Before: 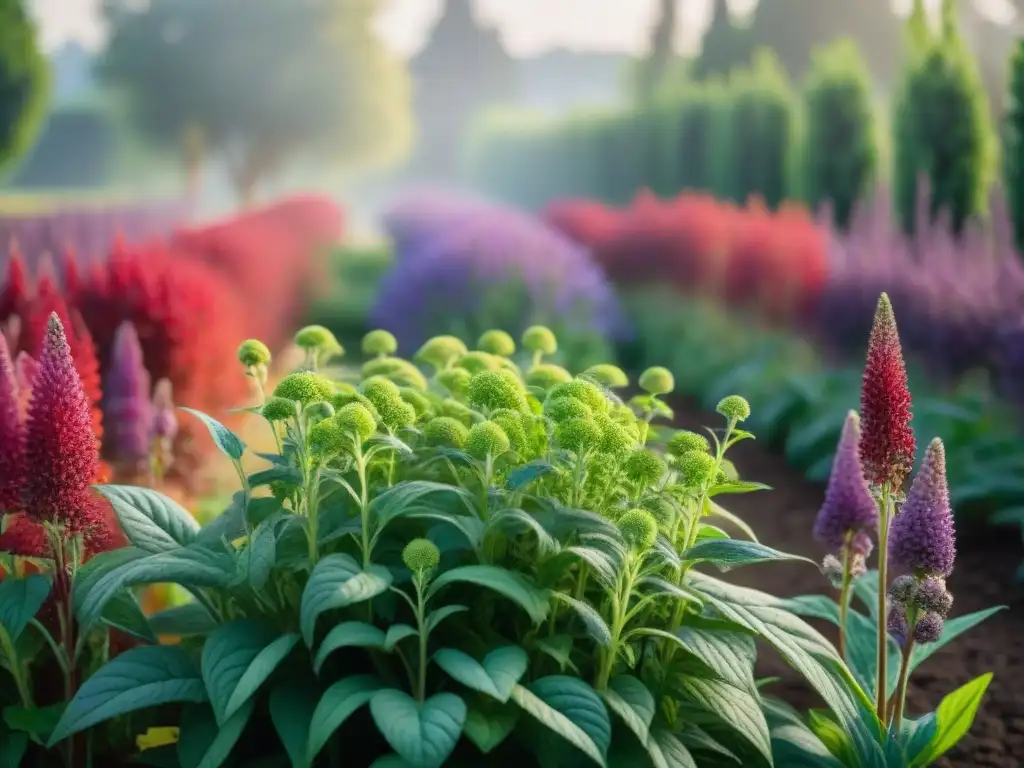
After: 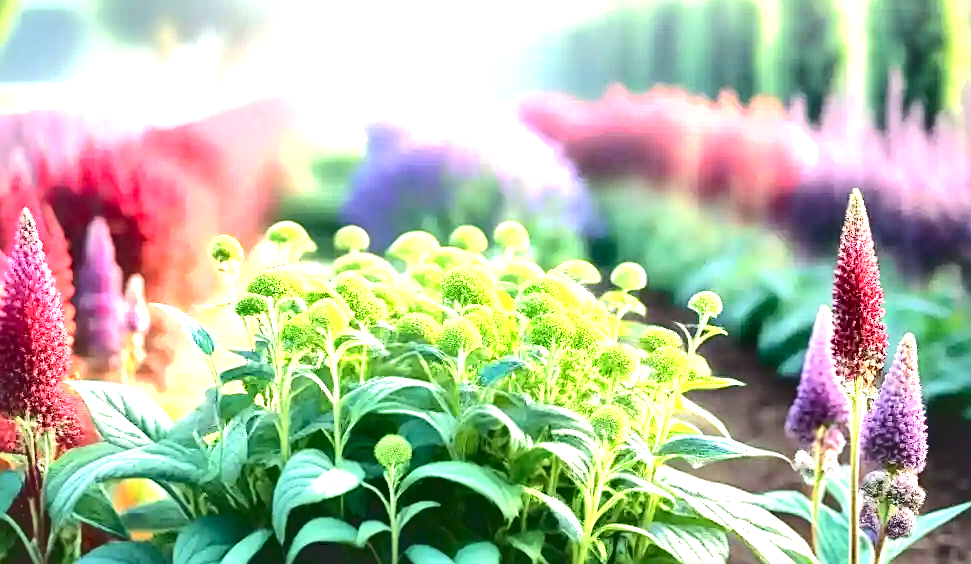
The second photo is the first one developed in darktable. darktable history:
exposure: black level correction 0.001, exposure 1.868 EV, compensate exposure bias true, compensate highlight preservation false
local contrast: mode bilateral grid, contrast 45, coarseness 68, detail 215%, midtone range 0.2
crop and rotate: left 2.787%, top 13.604%, right 2.356%, bottom 12.869%
sharpen: on, module defaults
tone curve: curves: ch0 [(0, 0) (0.003, 0.195) (0.011, 0.196) (0.025, 0.196) (0.044, 0.196) (0.069, 0.196) (0.1, 0.196) (0.136, 0.197) (0.177, 0.207) (0.224, 0.224) (0.277, 0.268) (0.335, 0.336) (0.399, 0.424) (0.468, 0.533) (0.543, 0.632) (0.623, 0.715) (0.709, 0.789) (0.801, 0.85) (0.898, 0.906) (1, 1)], color space Lab, independent channels, preserve colors none
